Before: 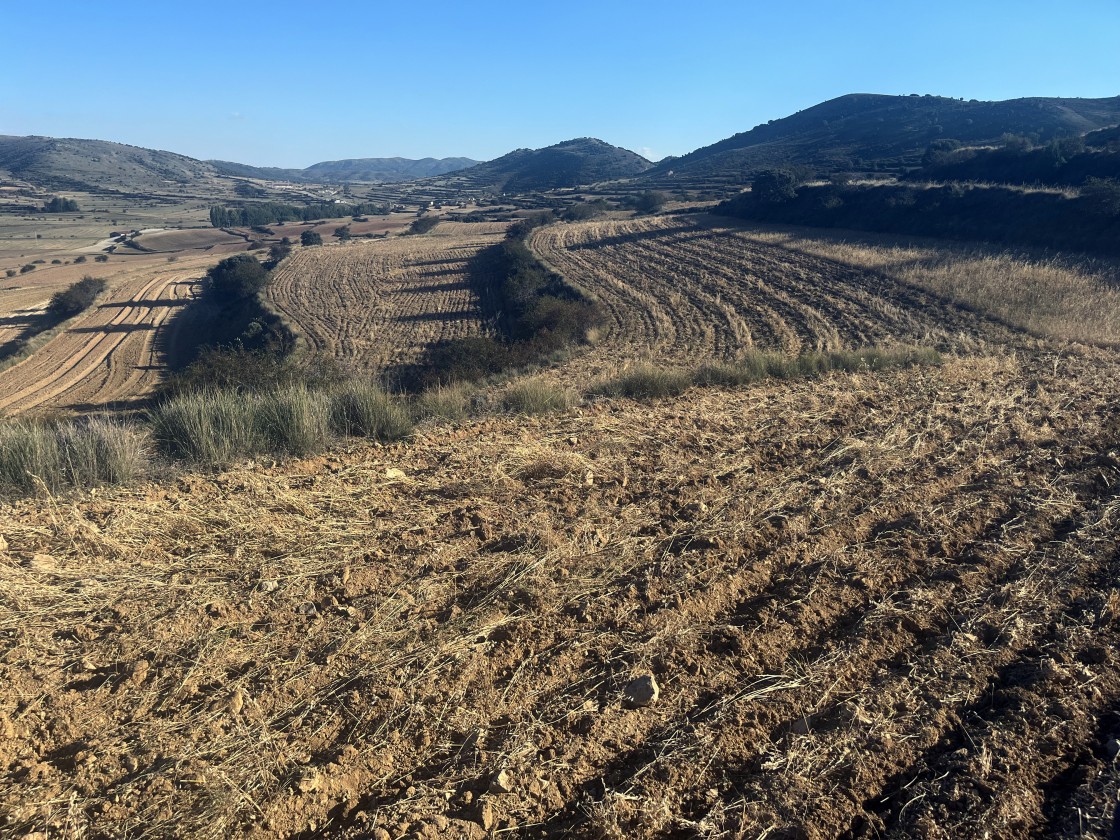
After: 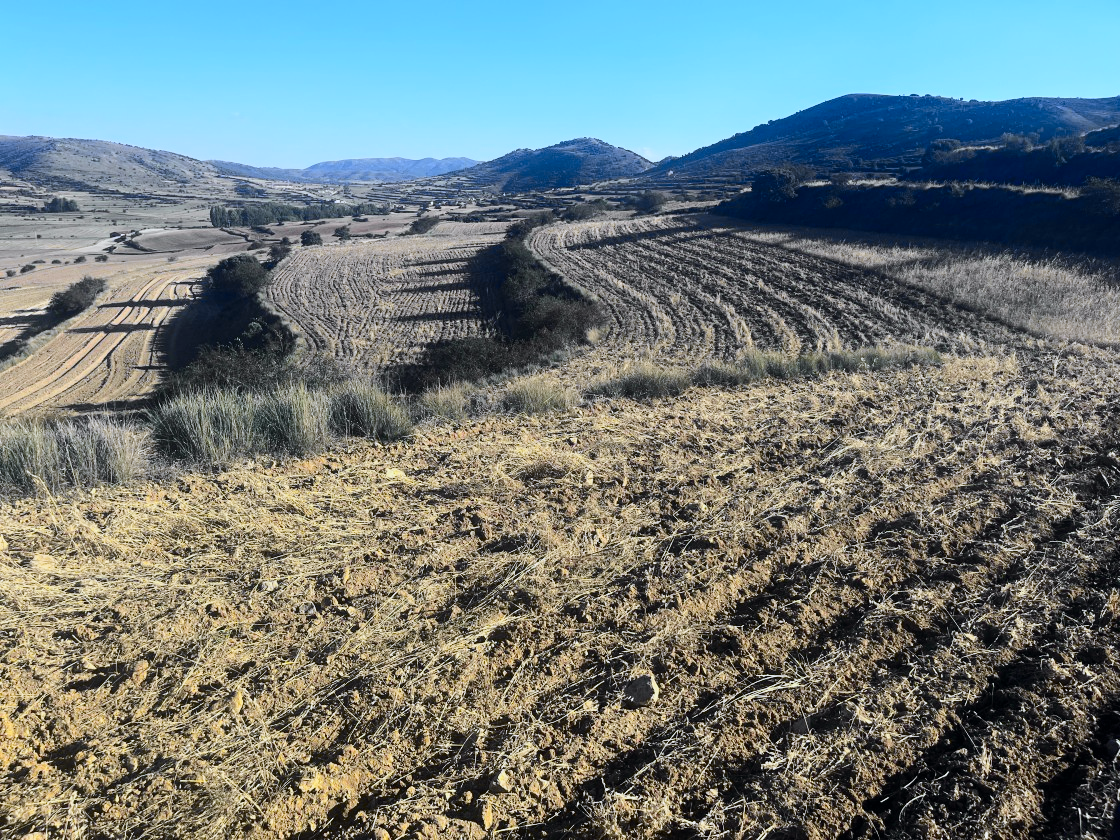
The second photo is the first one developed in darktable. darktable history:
white balance: red 0.967, blue 1.119, emerald 0.756
tone curve: curves: ch0 [(0, 0) (0.11, 0.081) (0.256, 0.259) (0.398, 0.475) (0.498, 0.611) (0.65, 0.757) (0.835, 0.883) (1, 0.961)]; ch1 [(0, 0) (0.346, 0.307) (0.408, 0.369) (0.453, 0.457) (0.482, 0.479) (0.502, 0.498) (0.521, 0.51) (0.553, 0.554) (0.618, 0.65) (0.693, 0.727) (1, 1)]; ch2 [(0, 0) (0.366, 0.337) (0.434, 0.46) (0.485, 0.494) (0.5, 0.494) (0.511, 0.508) (0.537, 0.55) (0.579, 0.599) (0.621, 0.693) (1, 1)], color space Lab, independent channels, preserve colors none
